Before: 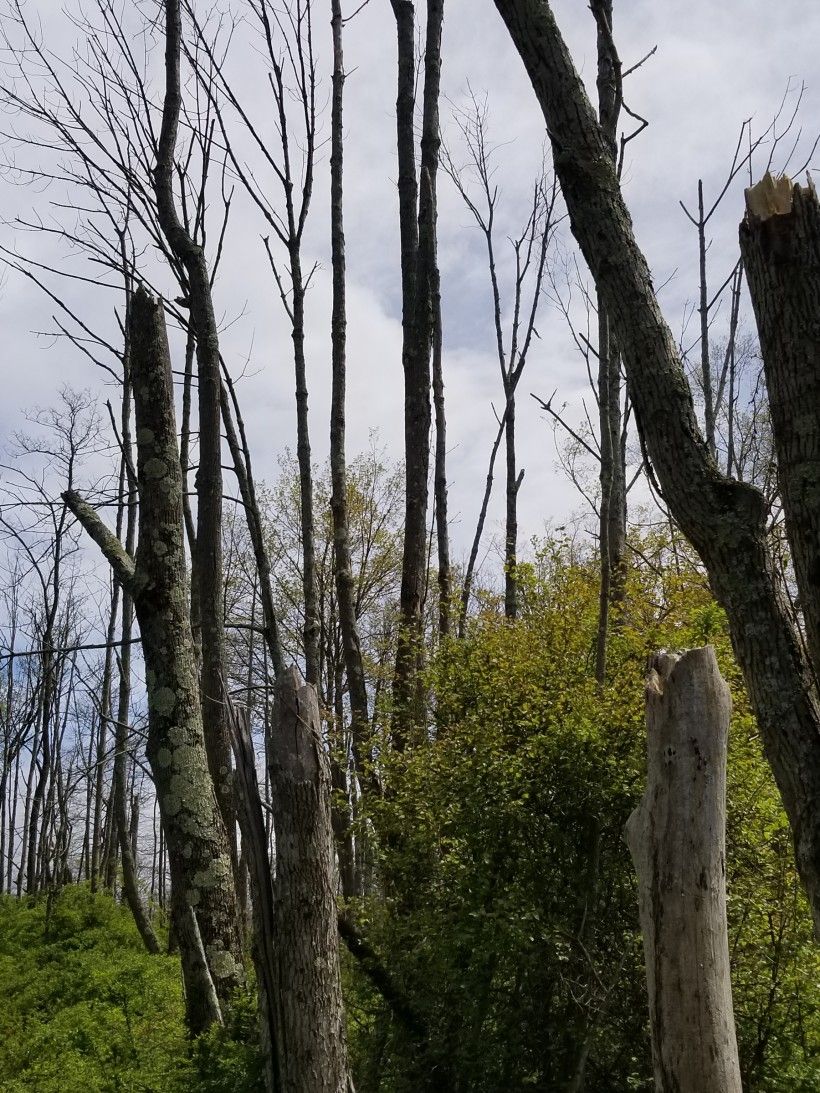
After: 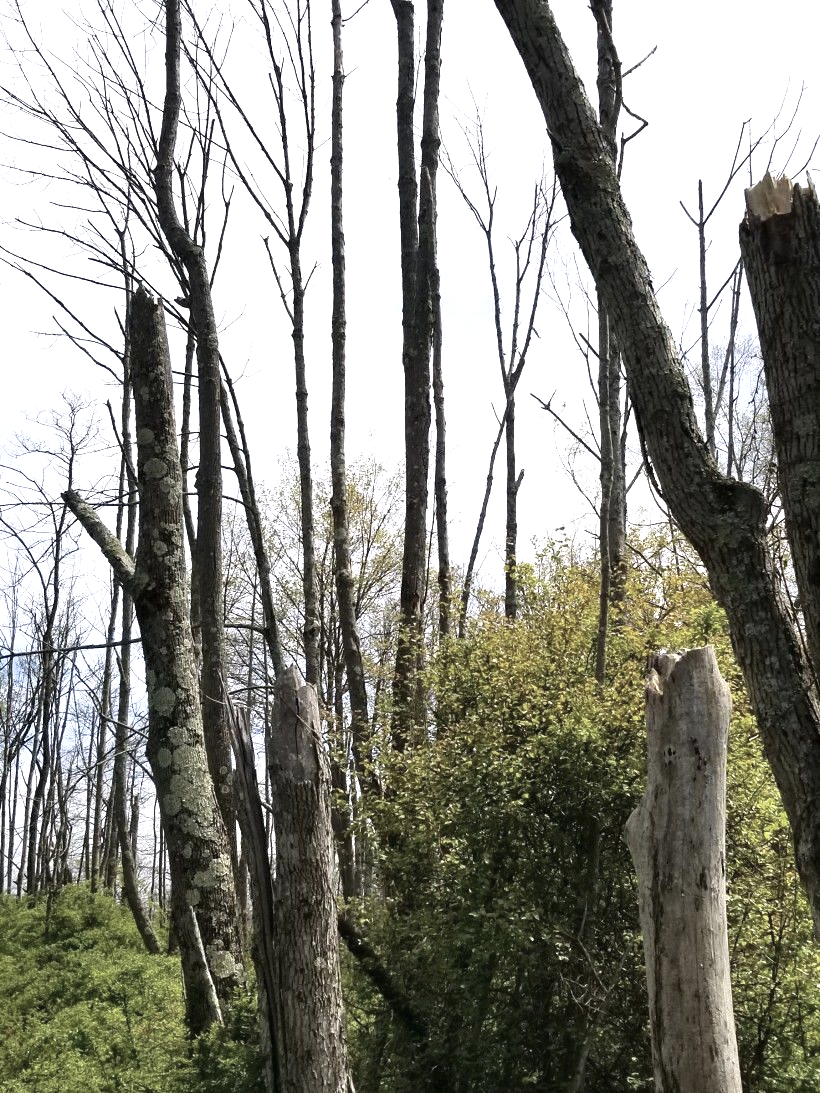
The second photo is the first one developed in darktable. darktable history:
exposure: black level correction 0, exposure 1.198 EV, compensate exposure bias true, compensate highlight preservation false
contrast brightness saturation: contrast 0.1, saturation -0.36
